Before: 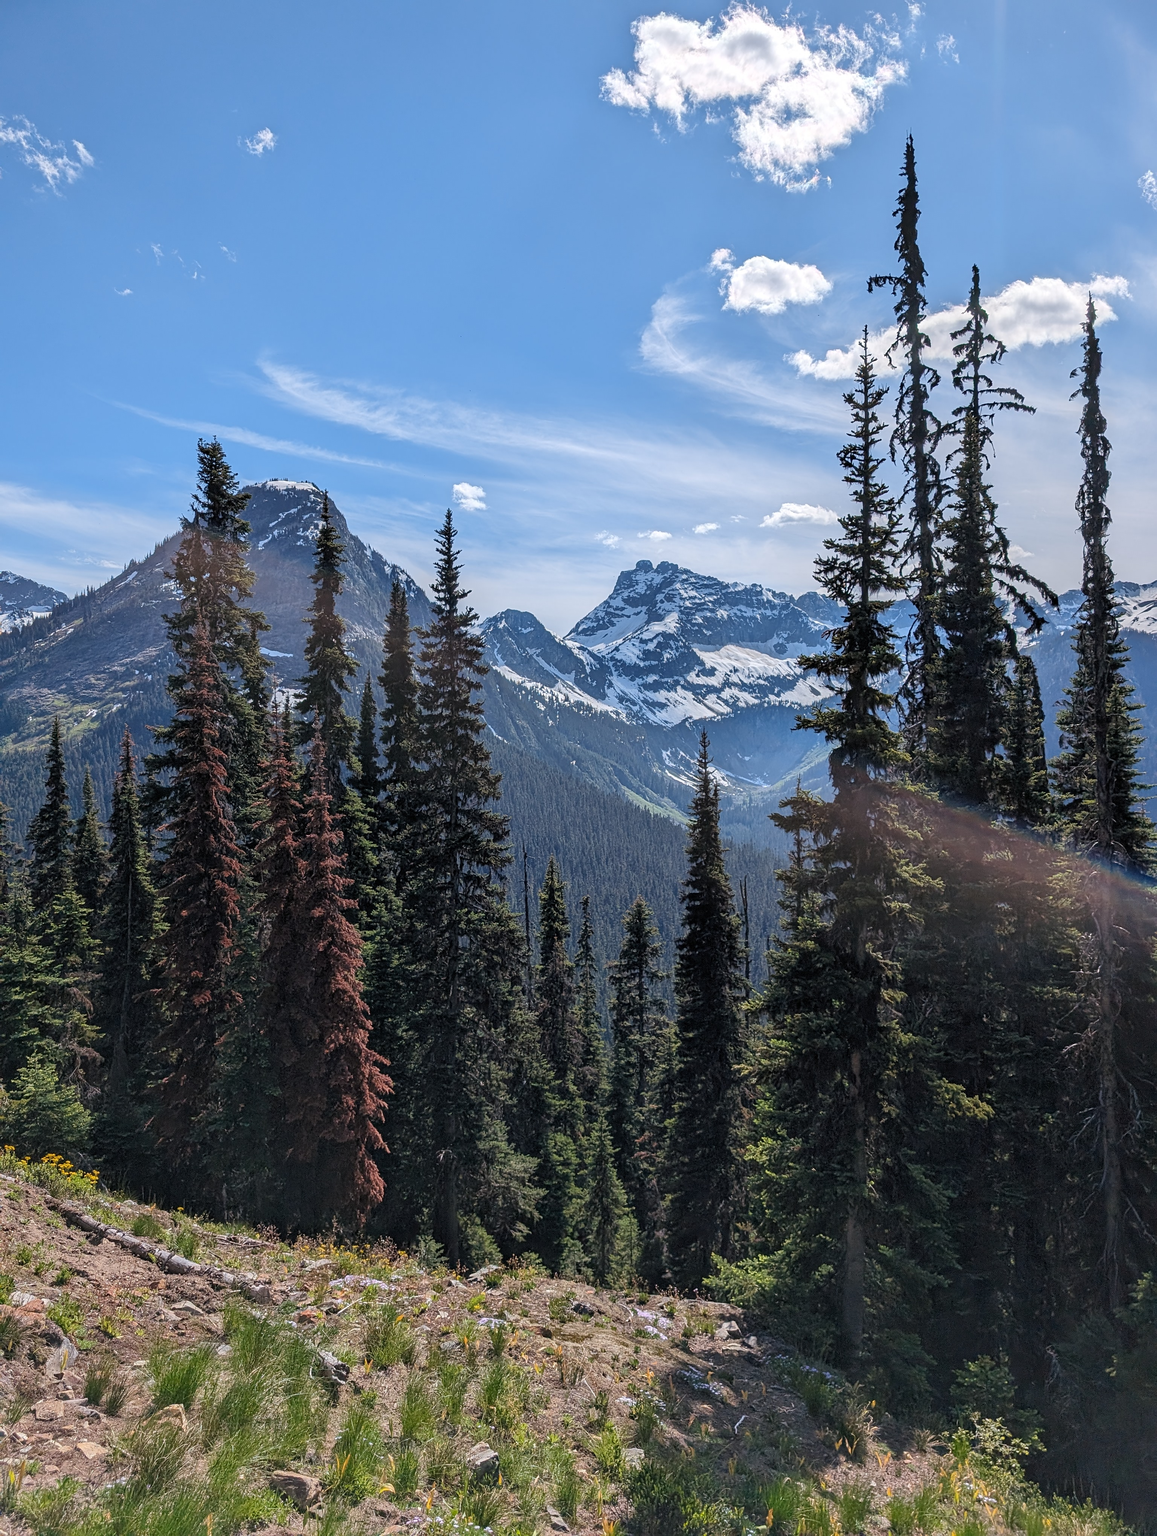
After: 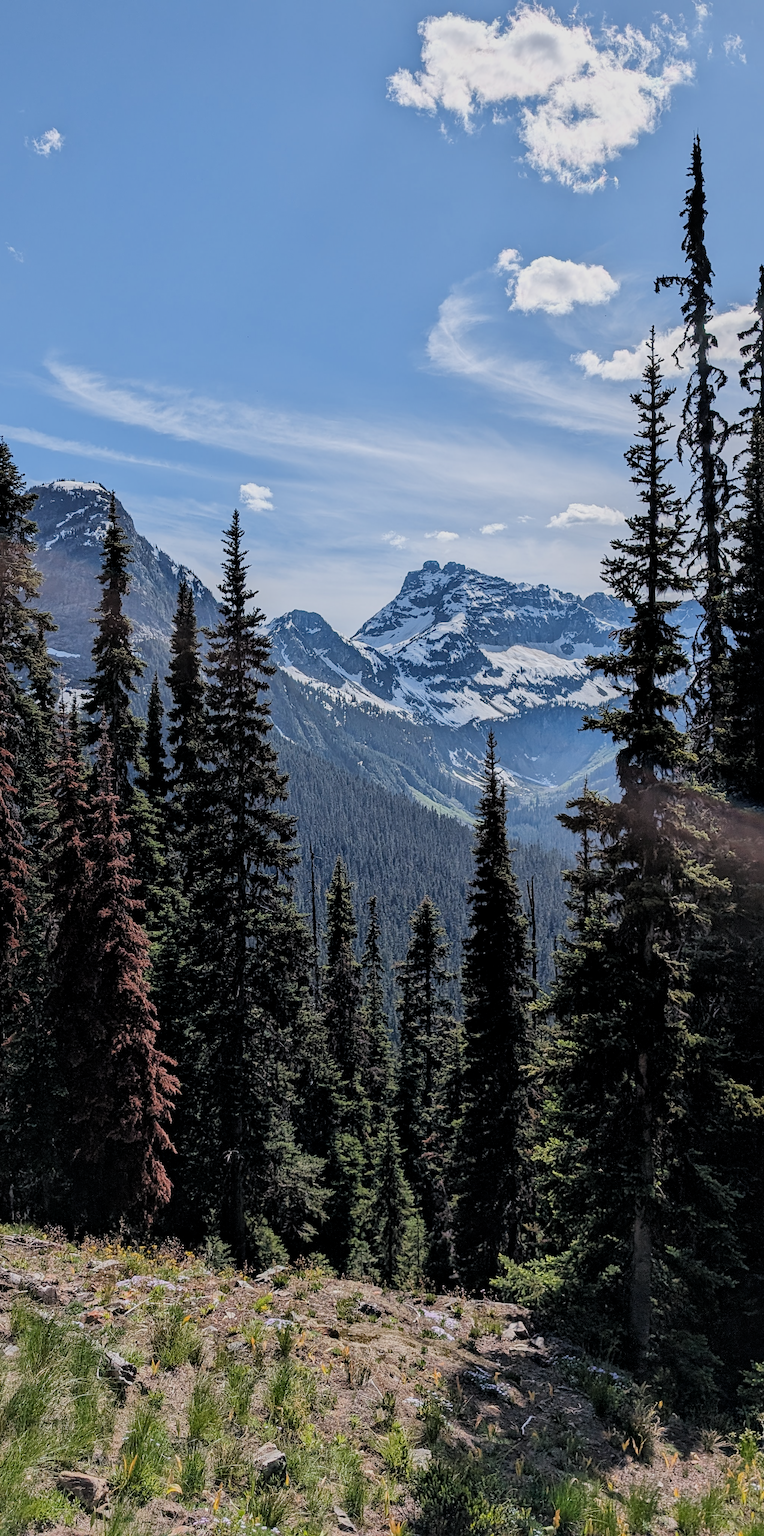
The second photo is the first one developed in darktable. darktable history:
local contrast: mode bilateral grid, contrast 20, coarseness 50, detail 120%, midtone range 0.2
crop and rotate: left 18.442%, right 15.508%
filmic rgb: black relative exposure -5 EV, hardness 2.88, contrast 1.1
